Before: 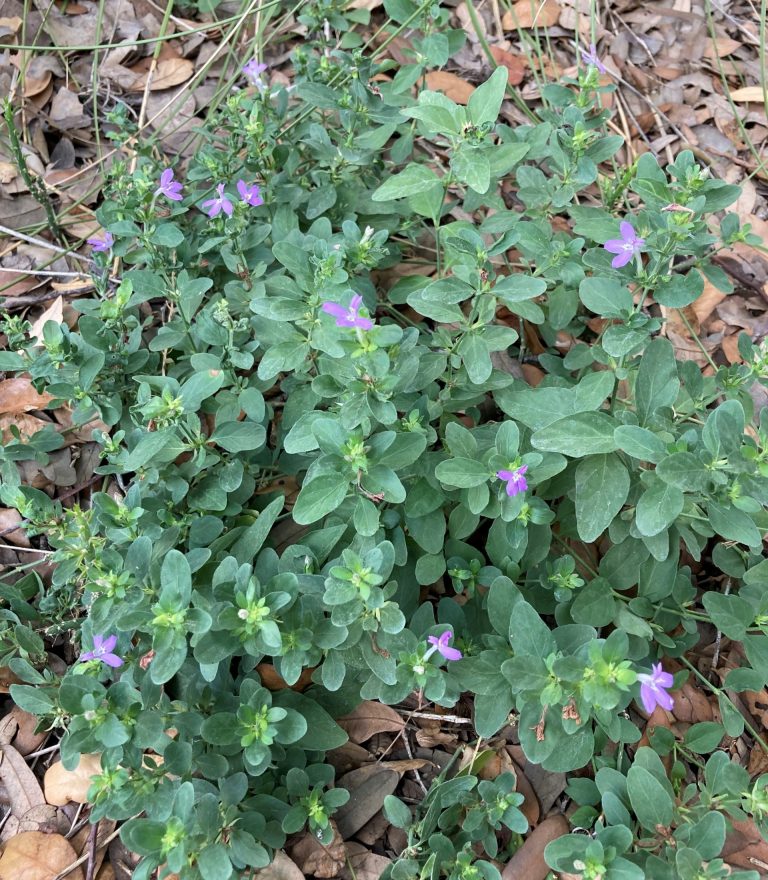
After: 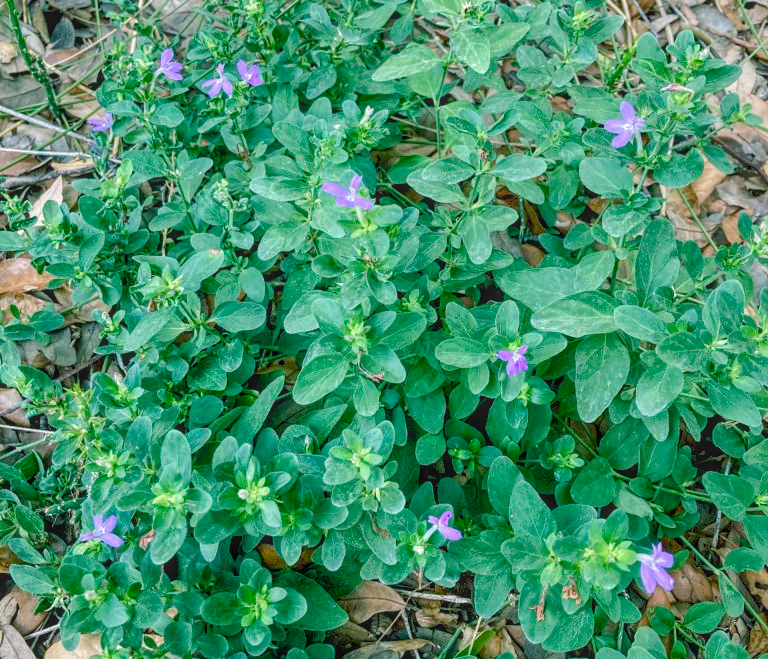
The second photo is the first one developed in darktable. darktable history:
exposure: black level correction 0.01, exposure 0.011 EV, compensate highlight preservation false
color balance rgb: shadows lift › chroma 0.922%, shadows lift › hue 115.16°, power › chroma 2.123%, power › hue 168.5°, perceptual saturation grading › global saturation 20%, perceptual saturation grading › highlights -25.249%, perceptual saturation grading › shadows 49.441%, perceptual brilliance grading › mid-tones 10.314%, perceptual brilliance grading › shadows 14.838%, global vibrance 4.883%
crop: top 13.719%, bottom 11.331%
local contrast: highlights 67%, shadows 35%, detail 167%, midtone range 0.2
shadows and highlights: soften with gaussian
